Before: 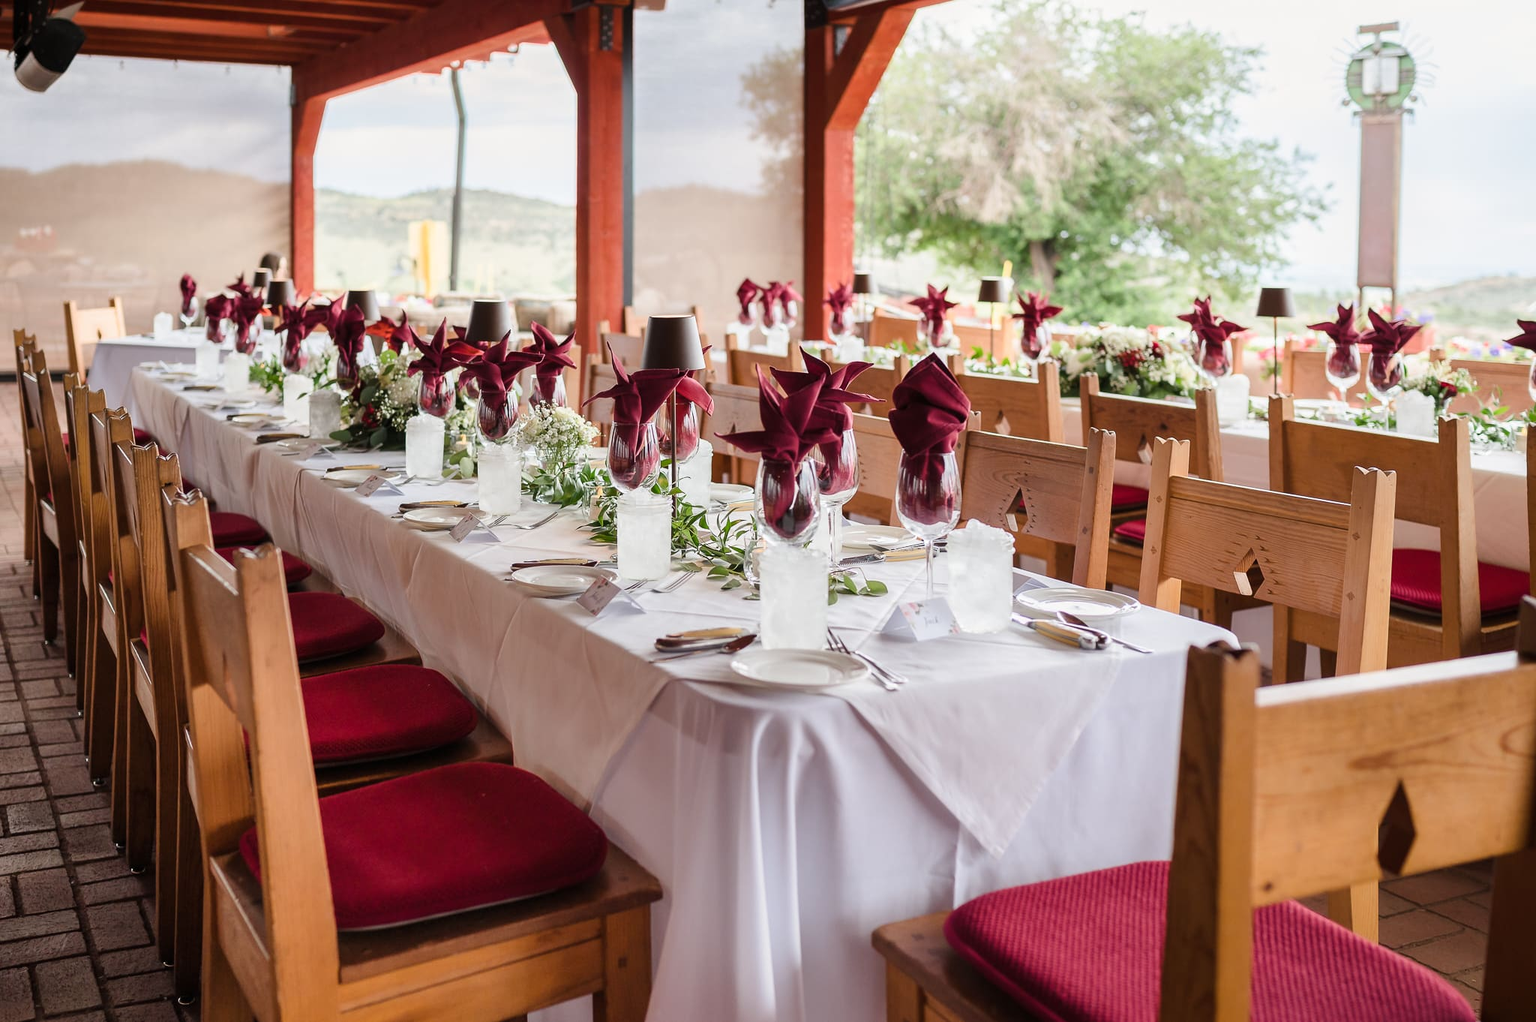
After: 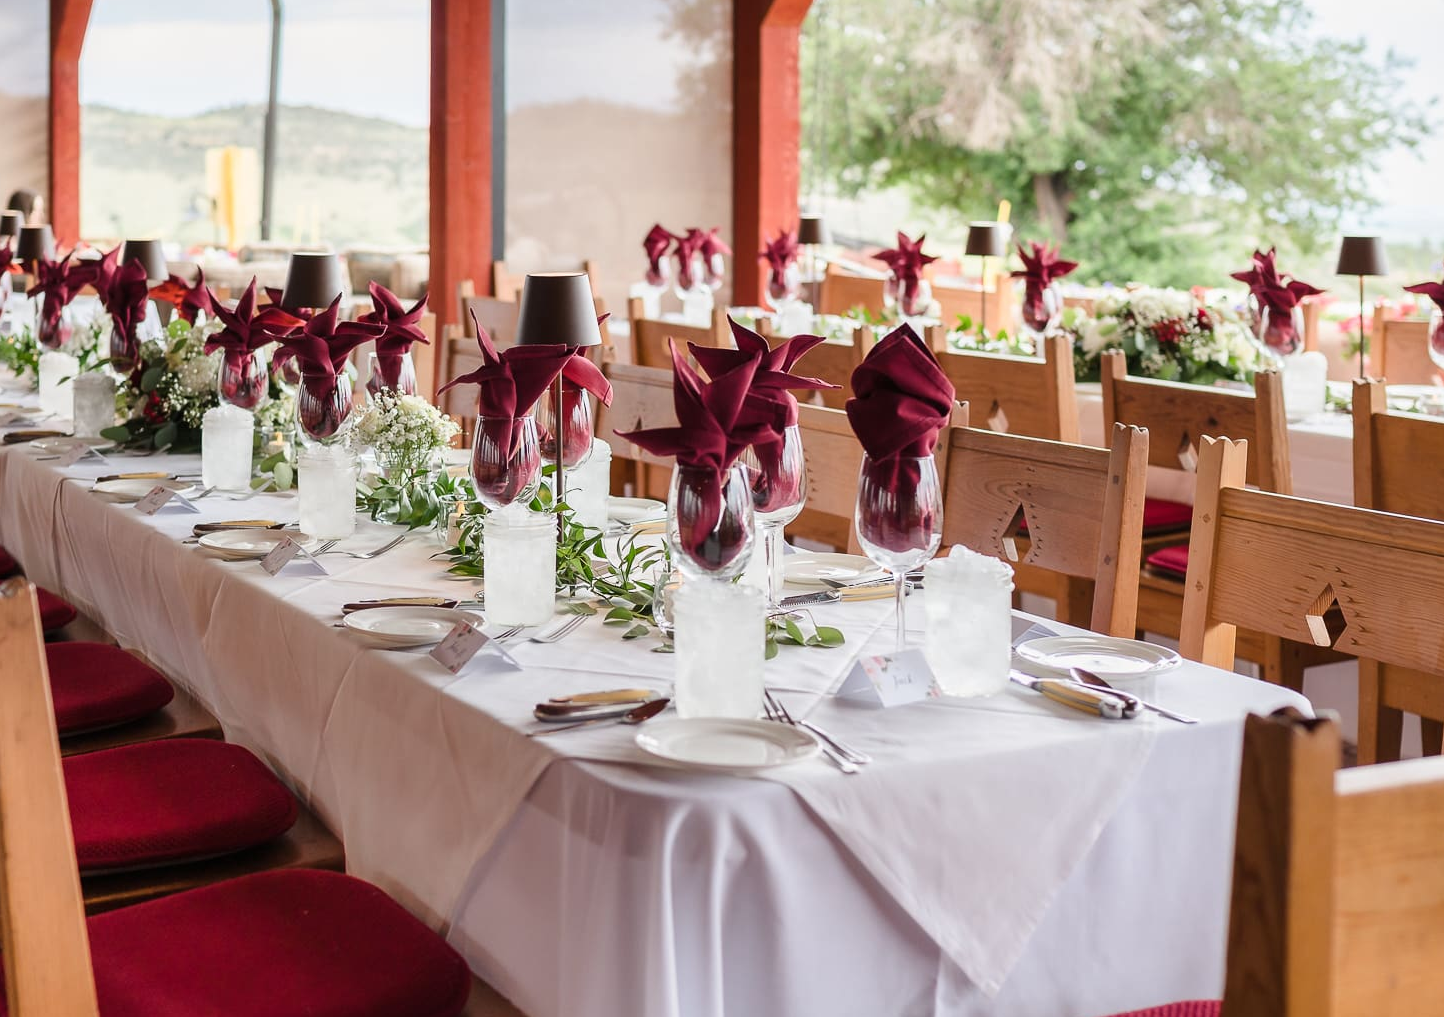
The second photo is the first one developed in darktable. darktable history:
crop and rotate: left 16.559%, top 10.82%, right 12.903%, bottom 14.499%
